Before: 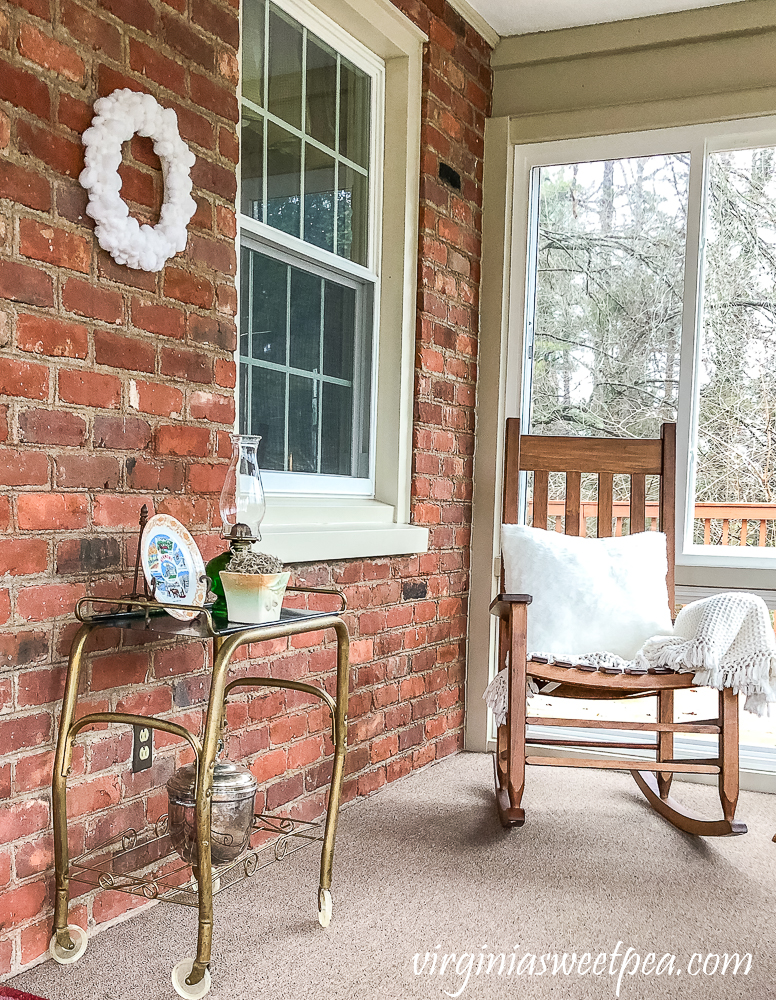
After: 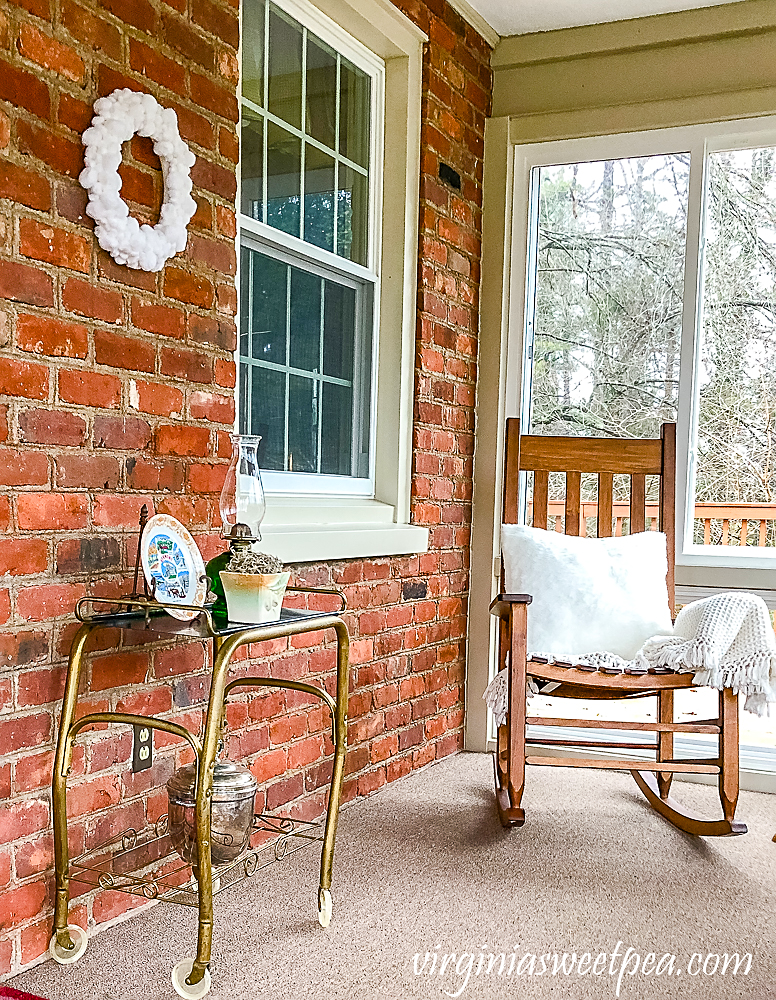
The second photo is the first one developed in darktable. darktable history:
exposure: compensate highlight preservation false
sharpen: on, module defaults
color balance rgb: linear chroma grading › global chroma 9.79%, perceptual saturation grading › global saturation 23.682%, perceptual saturation grading › highlights -24.678%, perceptual saturation grading › mid-tones 24.182%, perceptual saturation grading › shadows 40.272%
